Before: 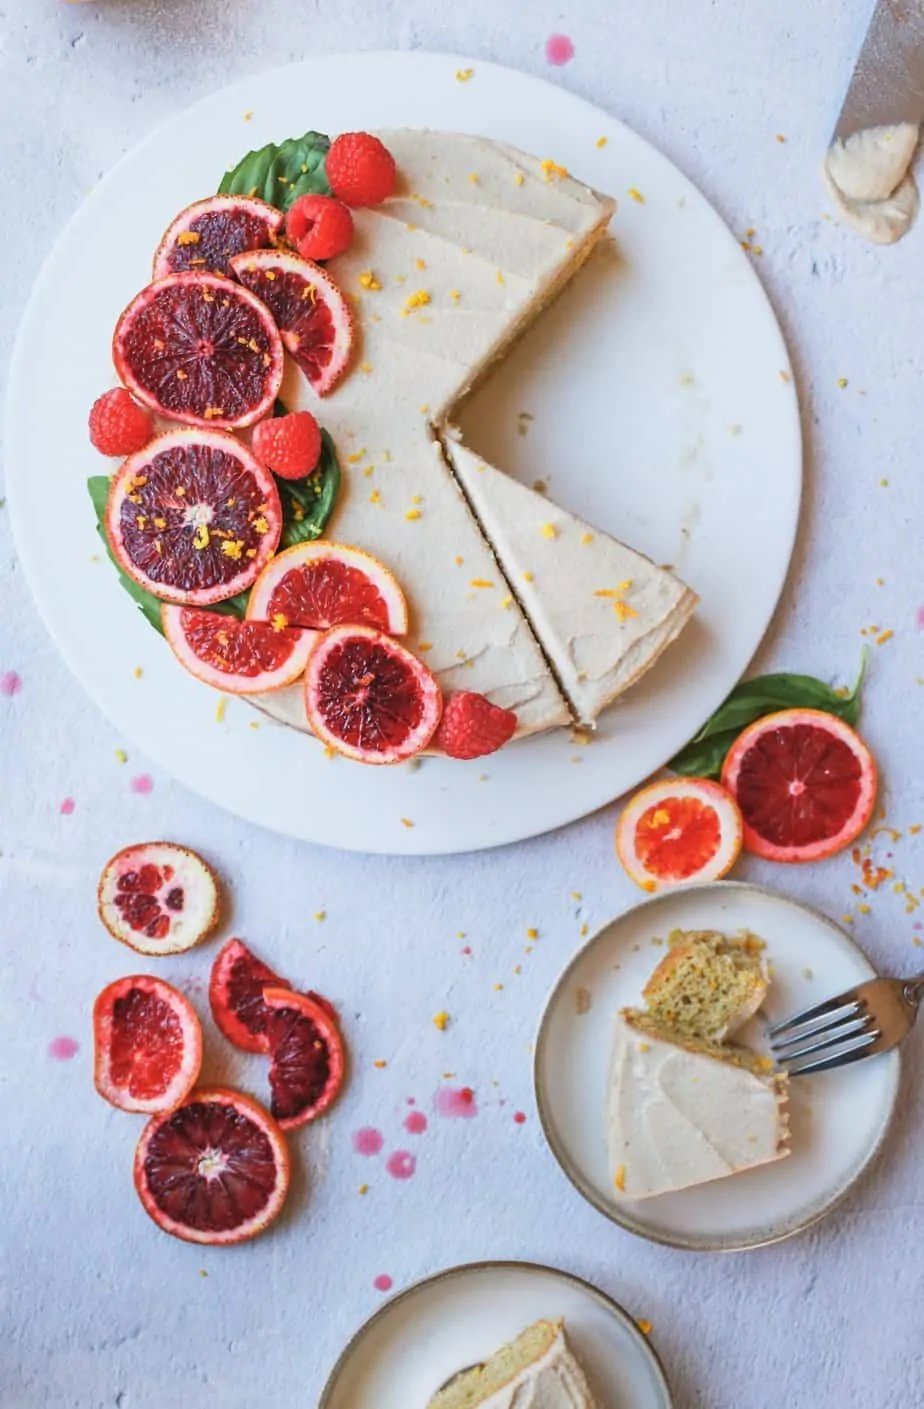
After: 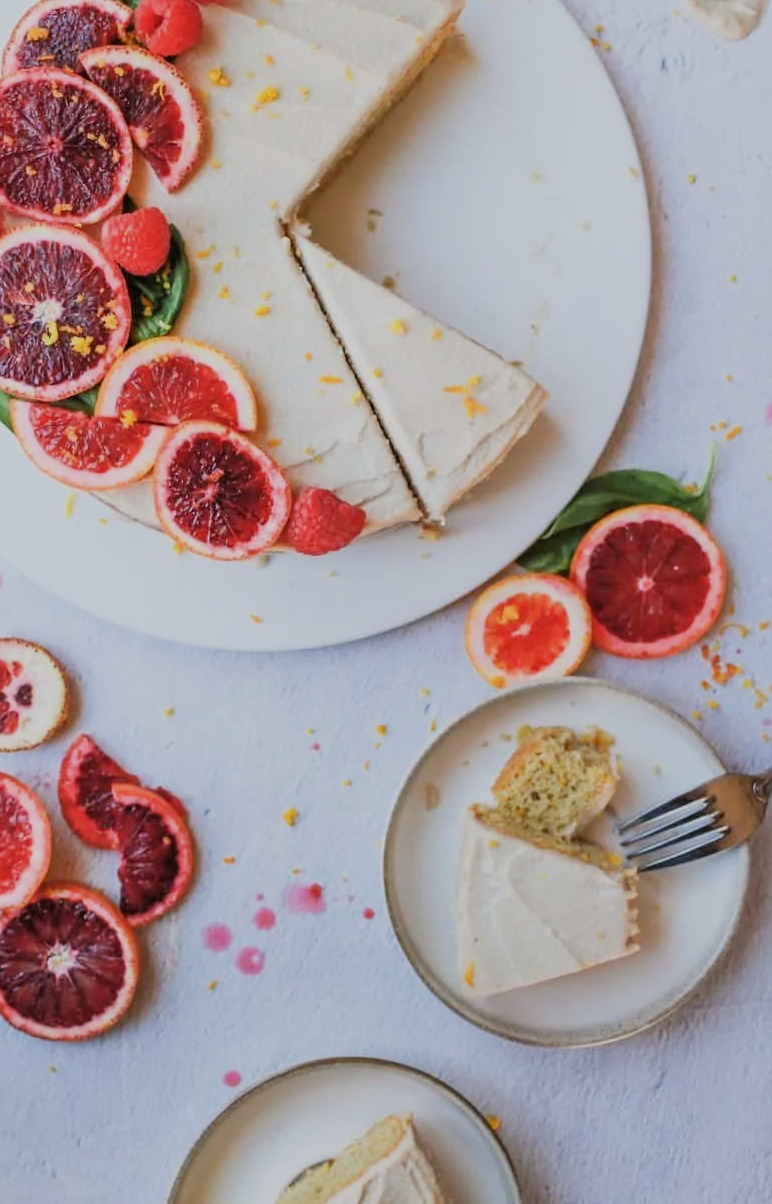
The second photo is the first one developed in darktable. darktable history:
filmic rgb: black relative exposure -7.65 EV, white relative exposure 4.56 EV, threshold 3.04 EV, hardness 3.61, iterations of high-quality reconstruction 10, enable highlight reconstruction true
crop: left 16.383%, top 14.542%
